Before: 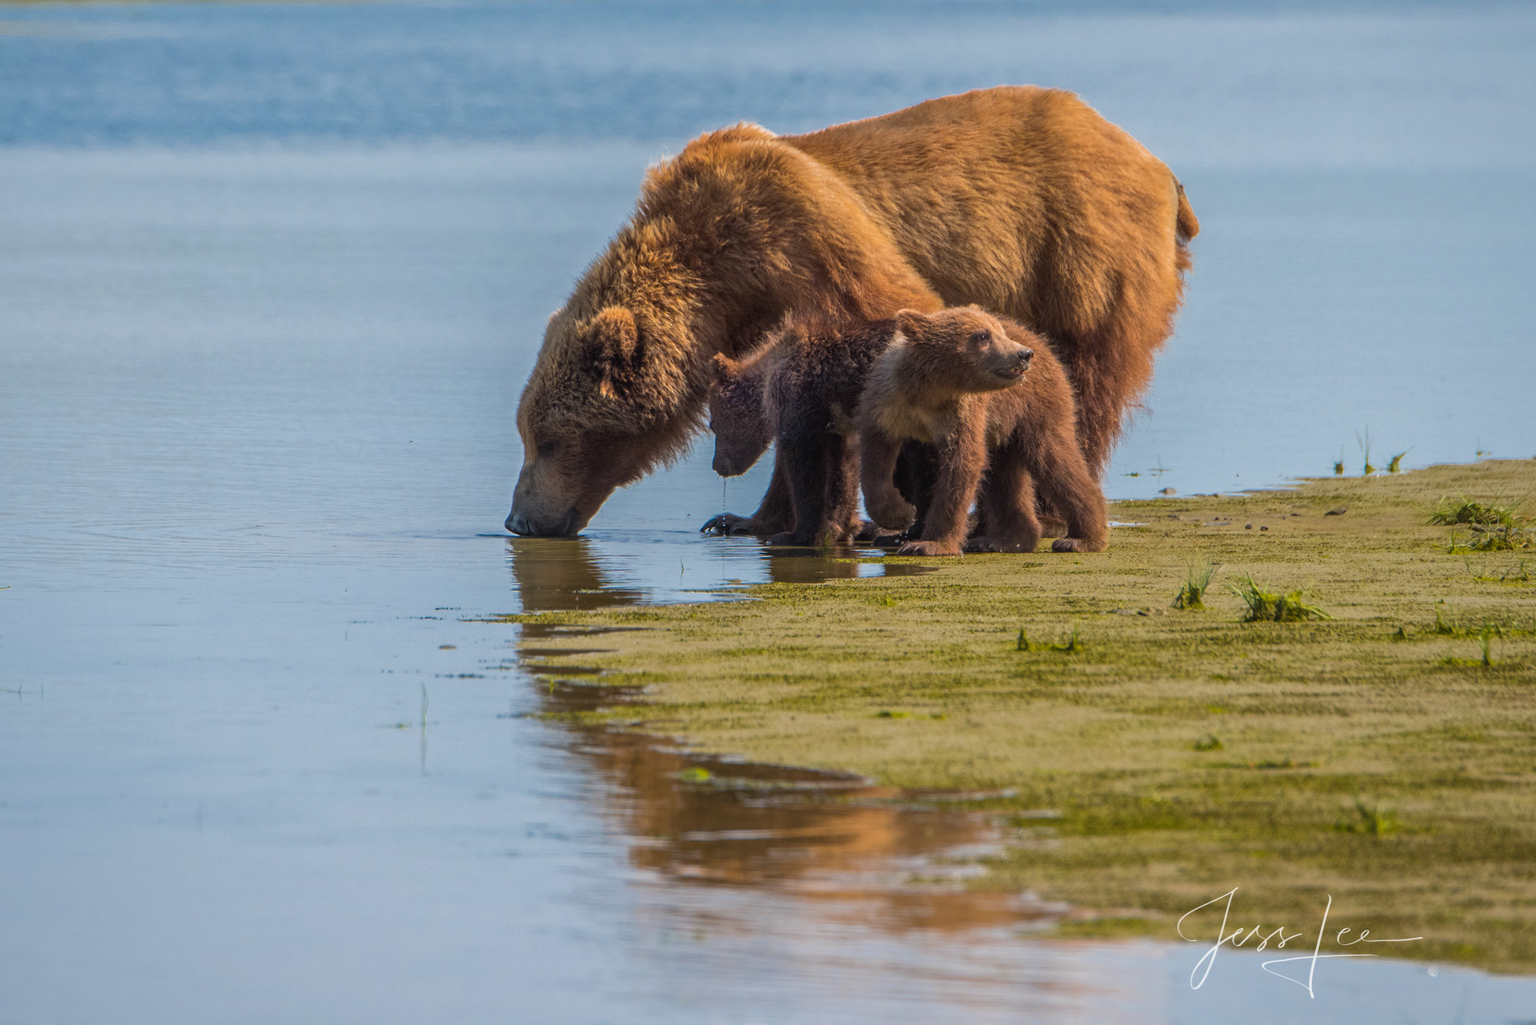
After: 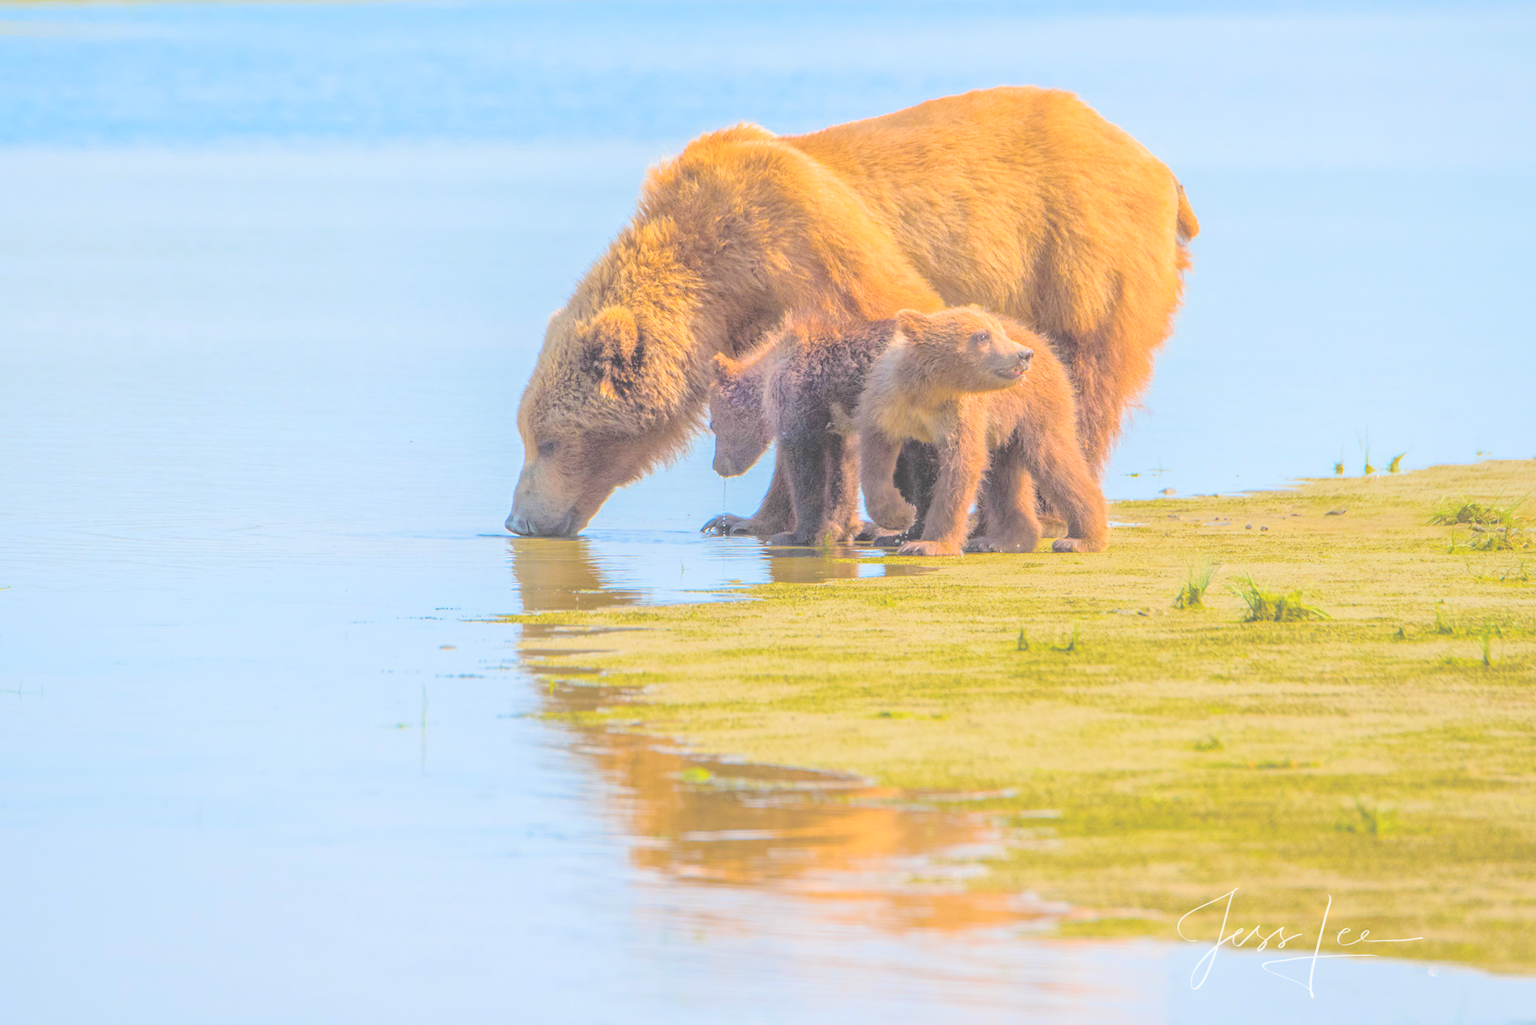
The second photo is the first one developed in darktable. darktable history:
contrast brightness saturation: brightness 1
color balance rgb: perceptual saturation grading › global saturation 35%, perceptual saturation grading › highlights -30%, perceptual saturation grading › shadows 35%, perceptual brilliance grading › global brilliance 3%, perceptual brilliance grading › highlights -3%, perceptual brilliance grading › shadows 3%
